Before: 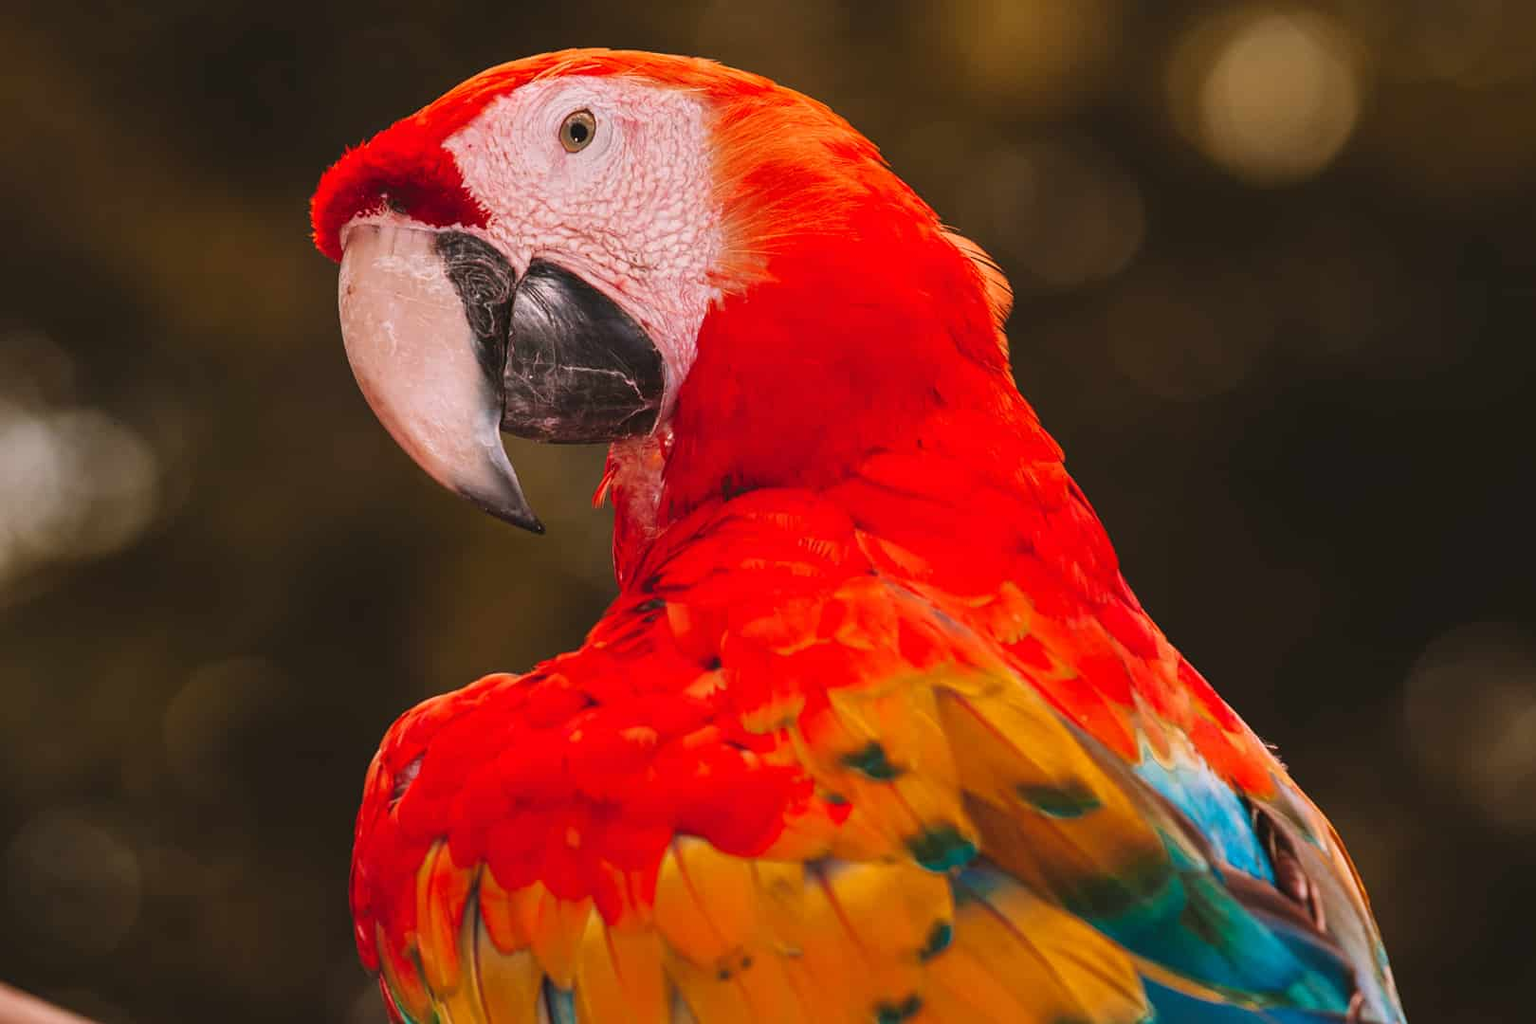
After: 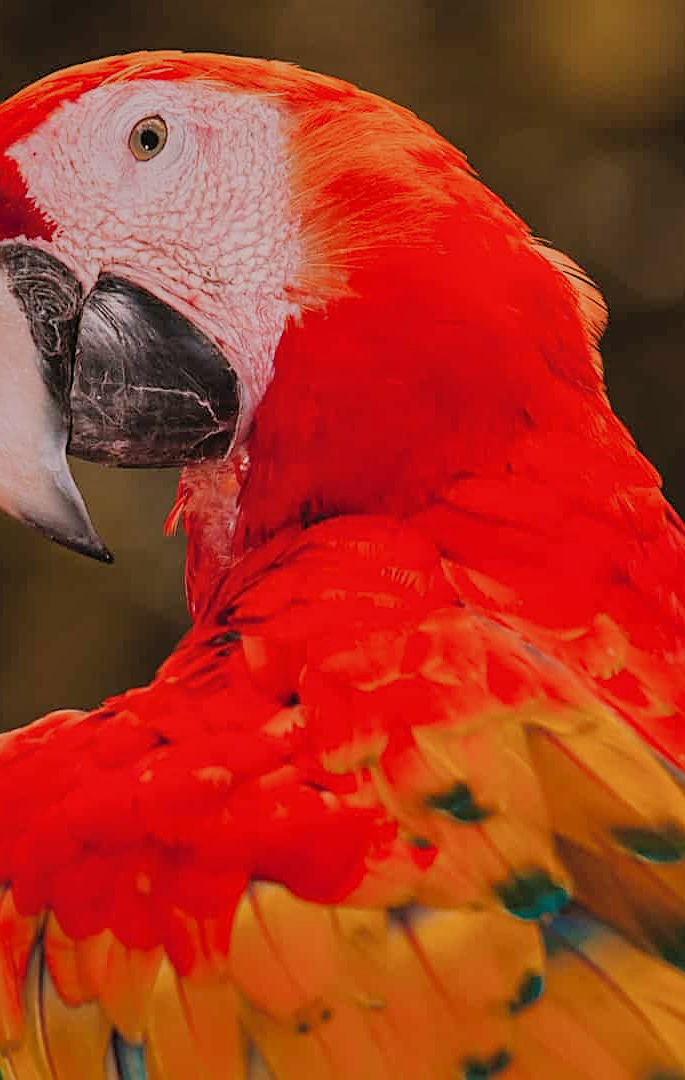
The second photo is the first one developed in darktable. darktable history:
shadows and highlights: on, module defaults
crop: left 28.505%, right 29.199%
filmic rgb: black relative exposure -7.65 EV, white relative exposure 4.56 EV, threshold 3.01 EV, hardness 3.61, enable highlight reconstruction true
sharpen: on, module defaults
